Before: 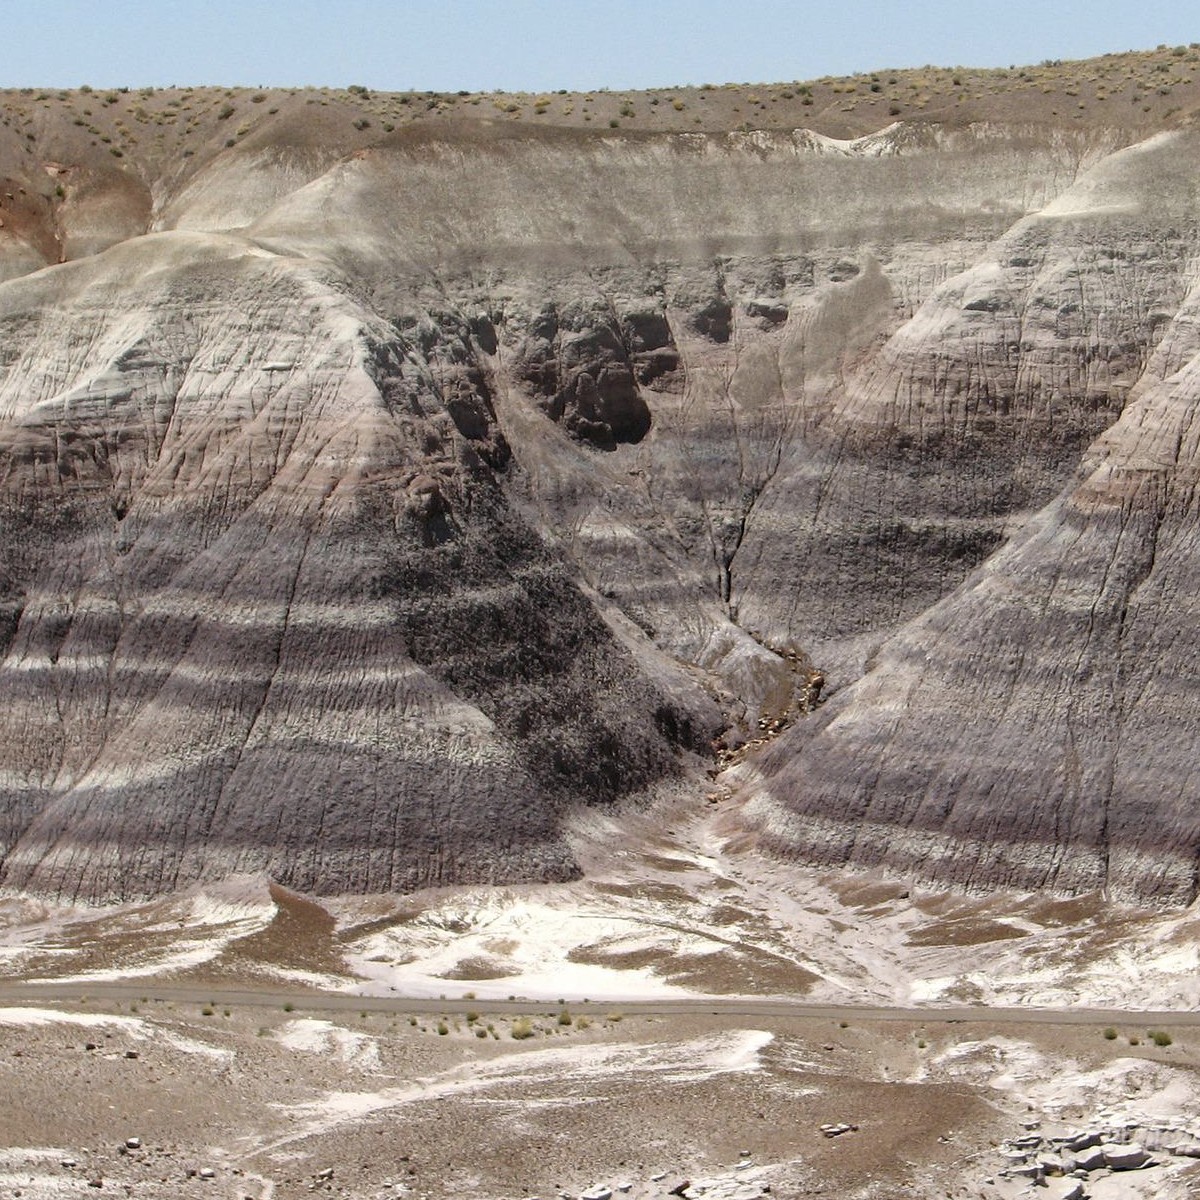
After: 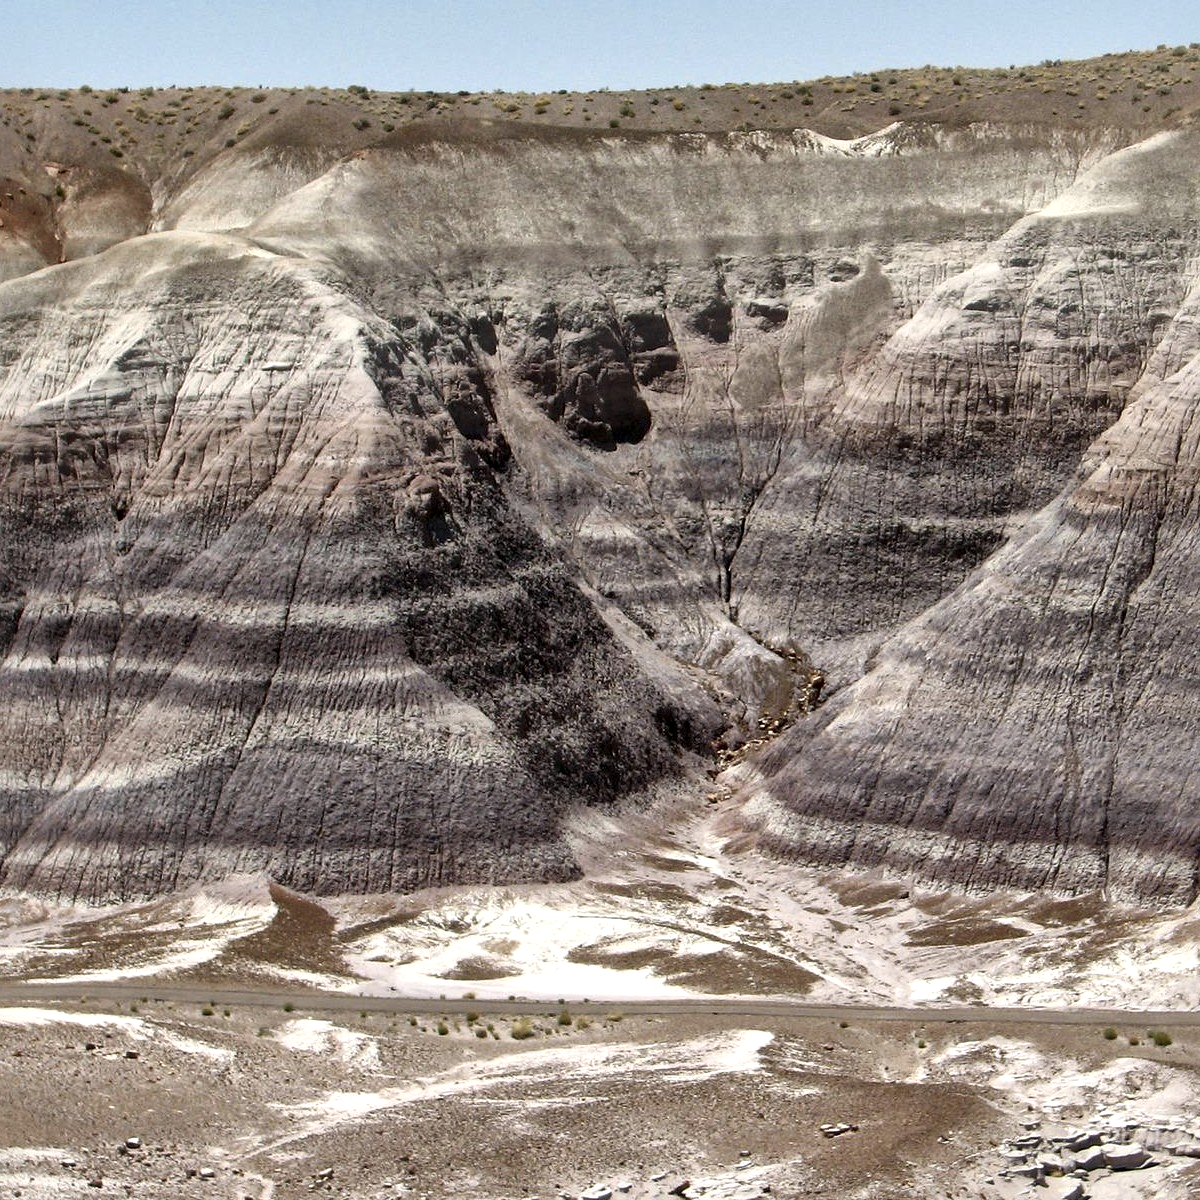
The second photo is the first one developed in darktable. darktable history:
local contrast: mode bilateral grid, contrast 20, coarseness 50, detail 179%, midtone range 0.2
